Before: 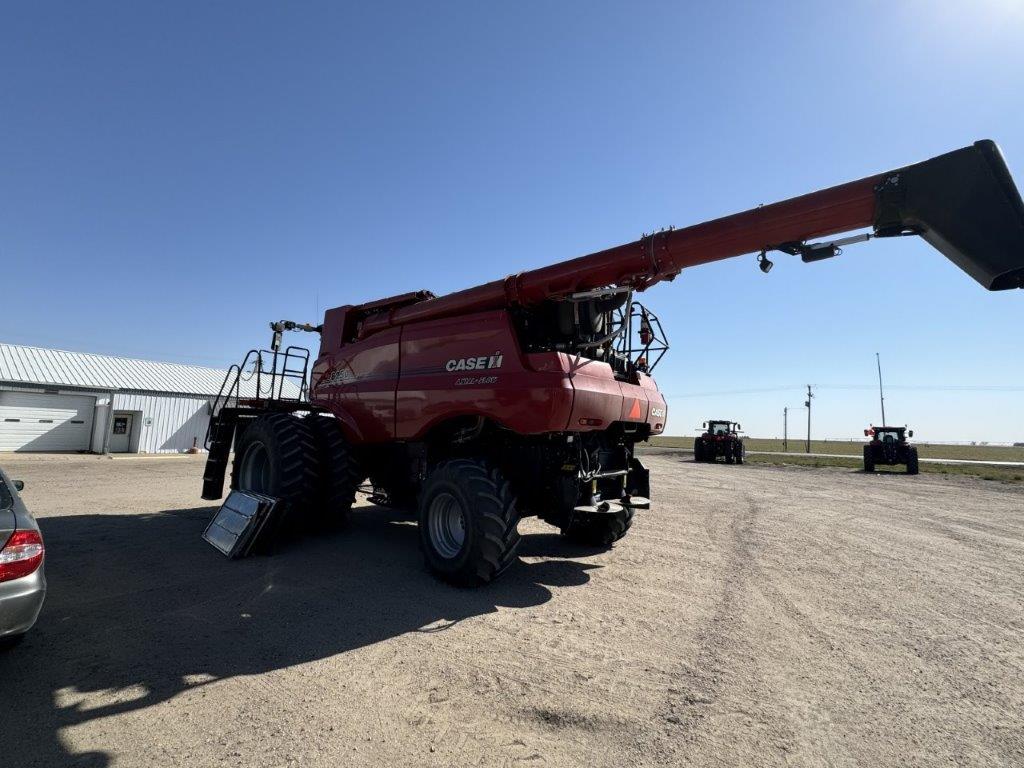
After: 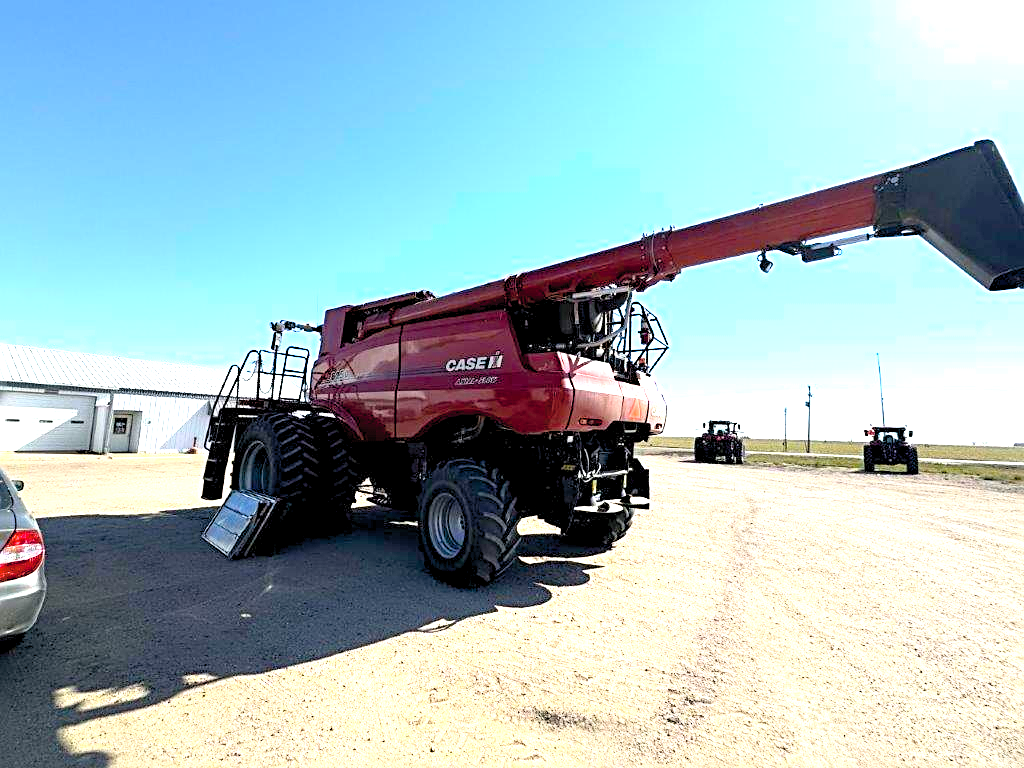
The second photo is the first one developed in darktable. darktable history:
contrast brightness saturation: contrast 0.141, brightness 0.218
exposure: black level correction 0, exposure 1.381 EV, compensate exposure bias true, compensate highlight preservation false
color balance rgb: global offset › luminance -0.512%, linear chroma grading › global chroma 20.501%, perceptual saturation grading › global saturation 25.025%
sharpen: radius 2.777
tone equalizer: -8 EV -0.001 EV, -7 EV 0.003 EV, -6 EV -0.003 EV, -5 EV -0.004 EV, -4 EV -0.066 EV, -3 EV -0.209 EV, -2 EV -0.284 EV, -1 EV 0.121 EV, +0 EV 0.294 EV, smoothing diameter 2.05%, edges refinement/feathering 17.47, mask exposure compensation -1.57 EV, filter diffusion 5
